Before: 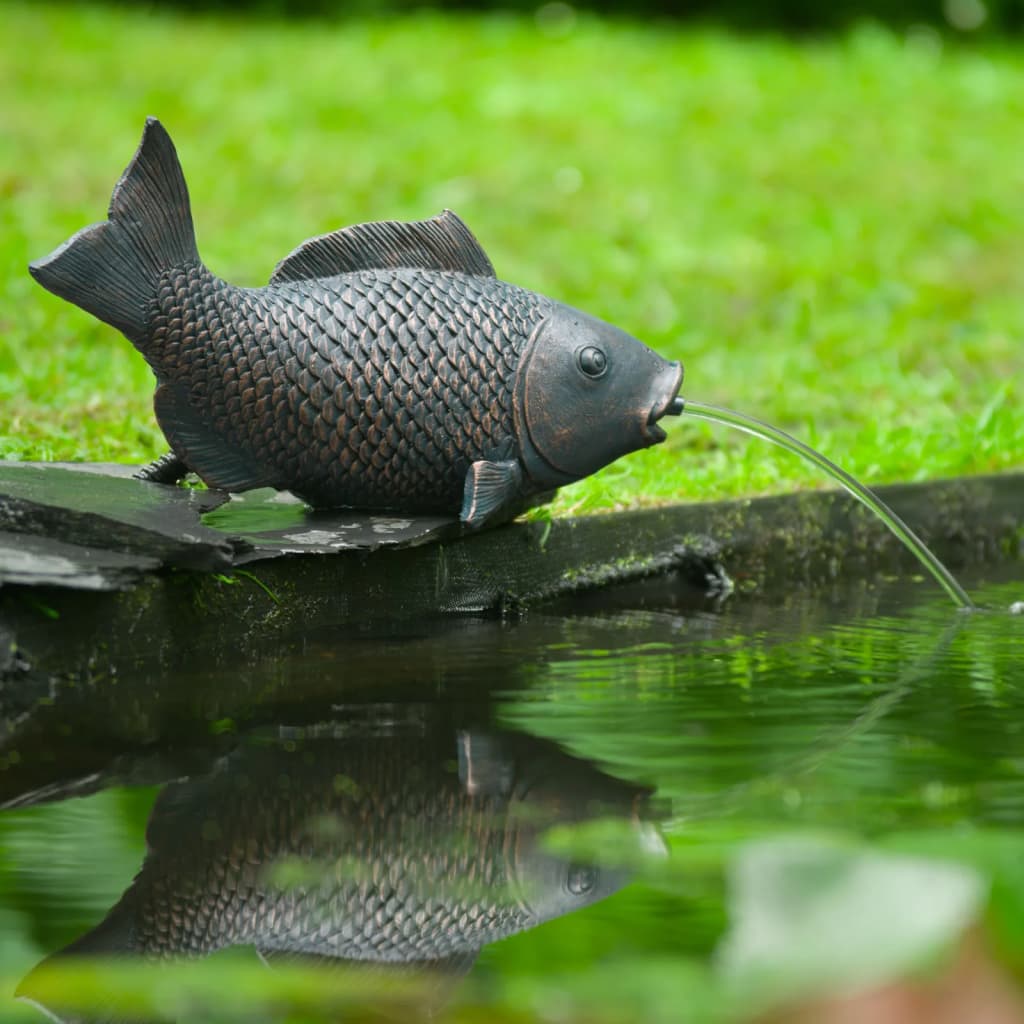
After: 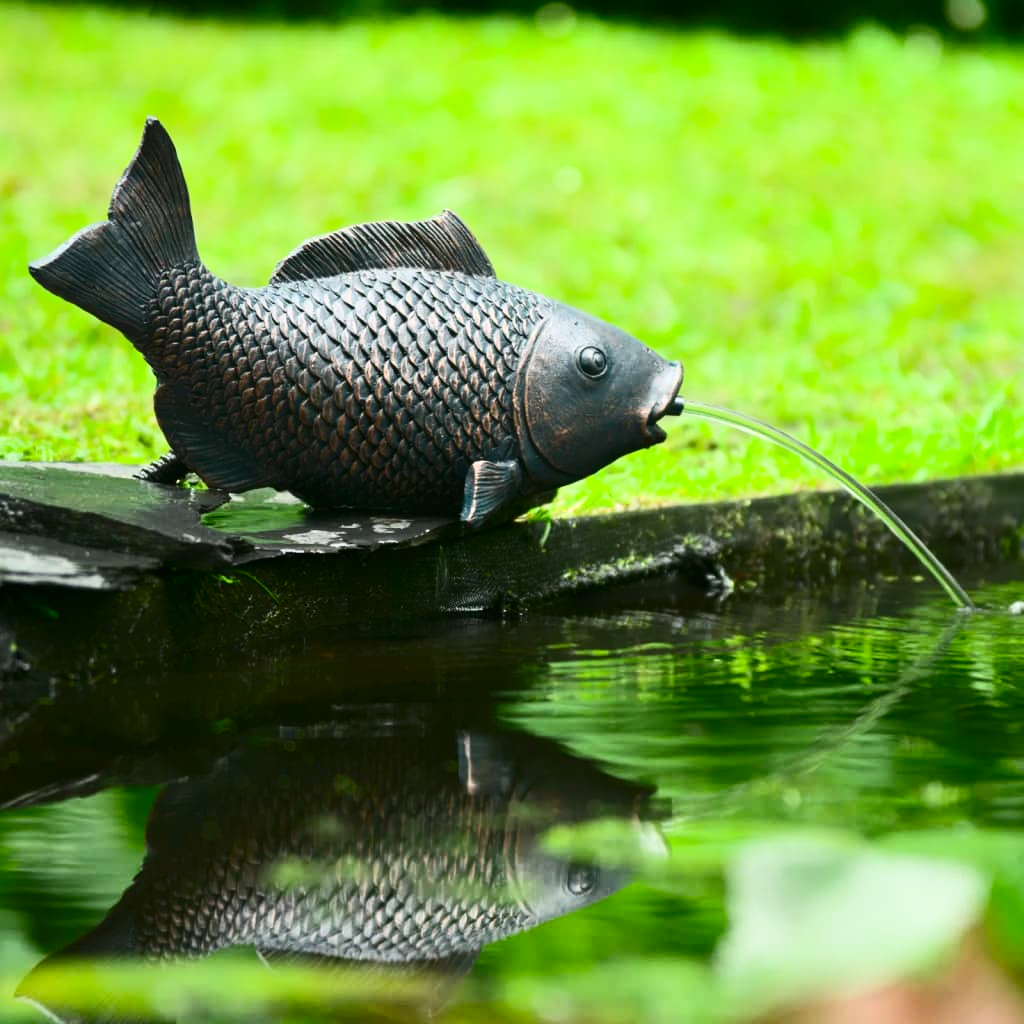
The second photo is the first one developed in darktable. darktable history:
contrast brightness saturation: contrast 0.414, brightness 0.106, saturation 0.206
